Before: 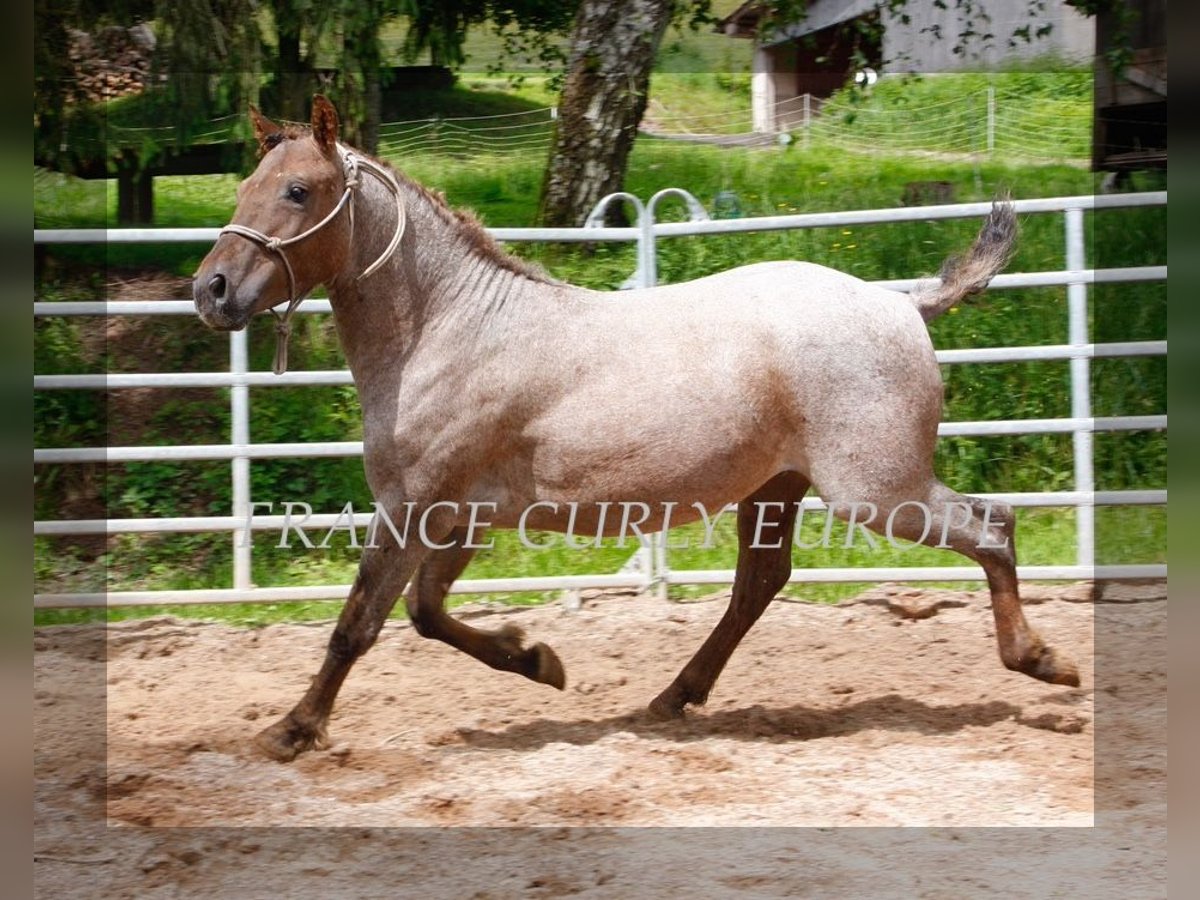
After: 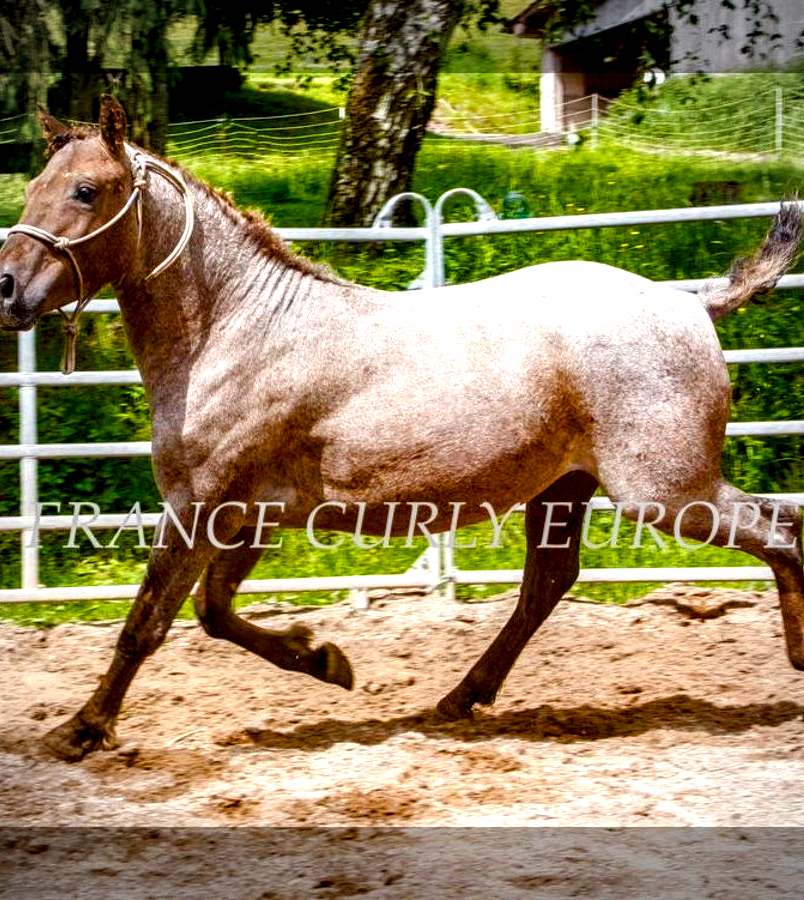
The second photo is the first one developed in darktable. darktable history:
contrast brightness saturation: contrast 0.013, saturation -0.07
color balance rgb: linear chroma grading › global chroma 40.176%, perceptual saturation grading › global saturation 20%, perceptual saturation grading › highlights -25.633%, perceptual saturation grading › shadows 50.227%, global vibrance 34.263%
local contrast: highlights 22%, detail 196%
crop and rotate: left 17.699%, right 15.258%
vignetting: fall-off radius 60.8%
